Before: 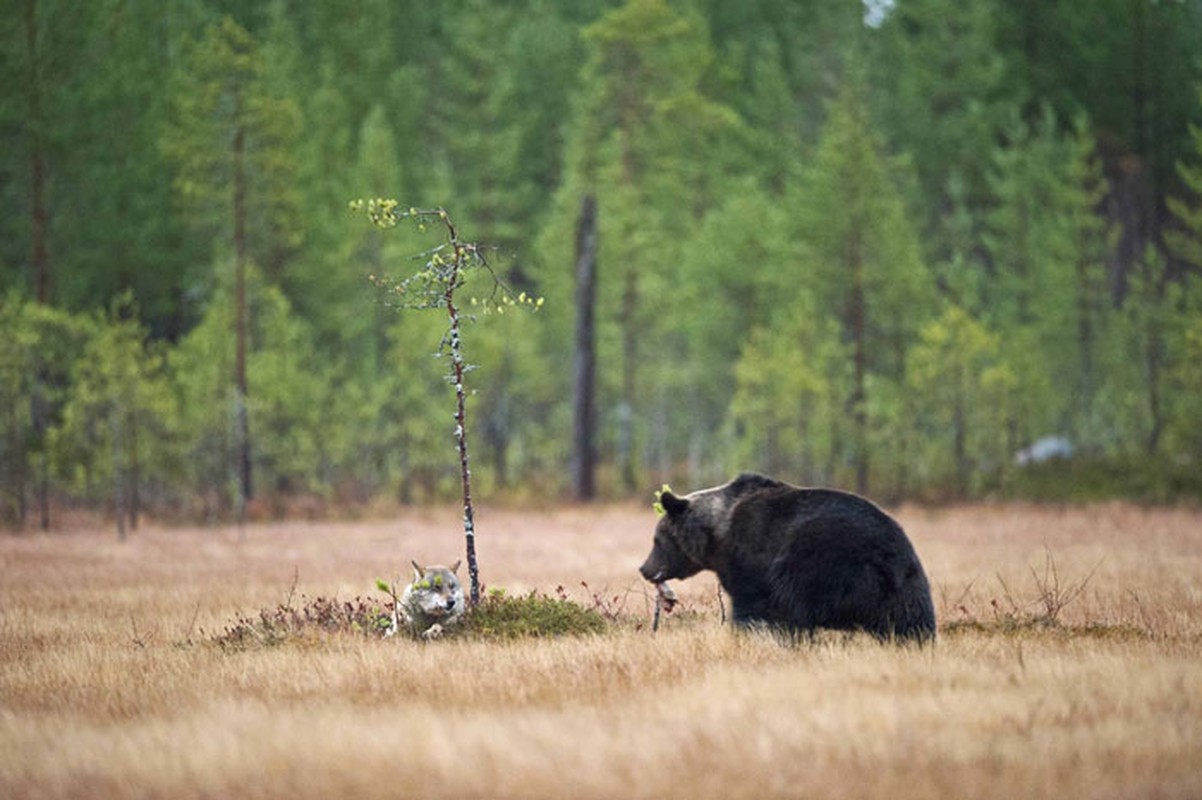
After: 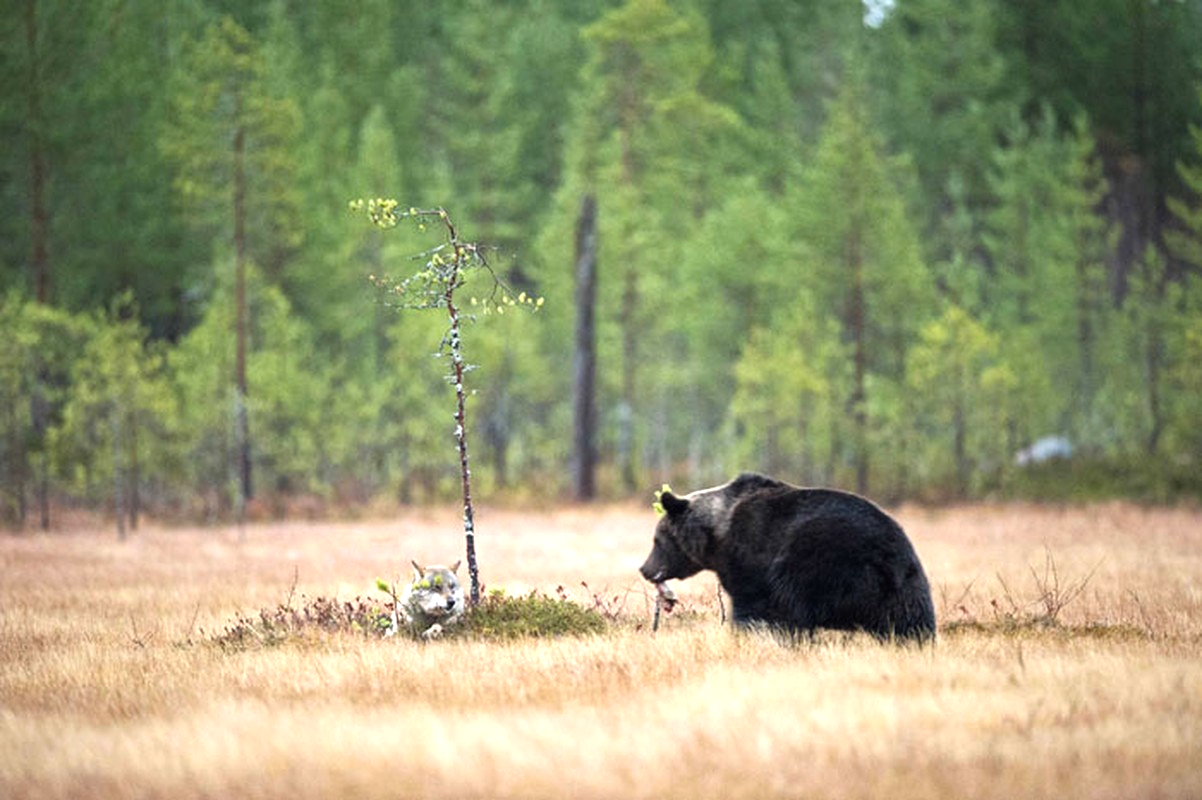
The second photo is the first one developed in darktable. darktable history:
tone equalizer: -8 EV -0.723 EV, -7 EV -0.669 EV, -6 EV -0.638 EV, -5 EV -0.369 EV, -3 EV 0.372 EV, -2 EV 0.6 EV, -1 EV 0.675 EV, +0 EV 0.728 EV
